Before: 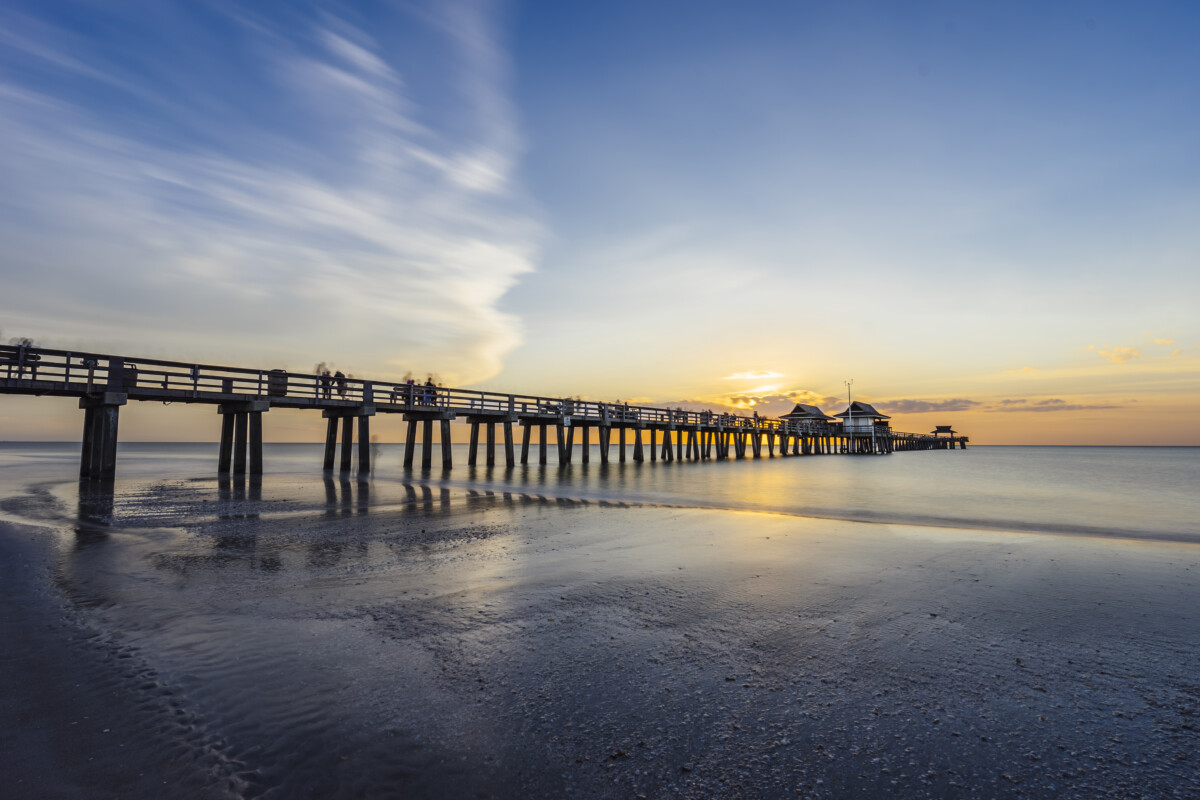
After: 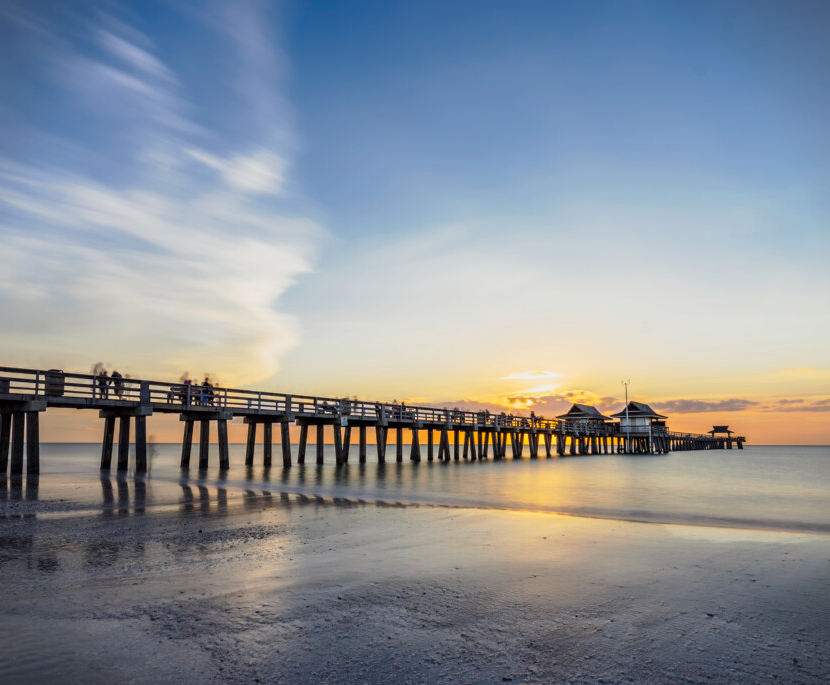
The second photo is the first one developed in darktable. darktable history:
crop: left 18.603%, right 12.213%, bottom 14.361%
tone curve: curves: ch0 [(0.013, 0) (0.061, 0.068) (0.239, 0.256) (0.502, 0.505) (0.683, 0.676) (0.761, 0.773) (0.858, 0.858) (0.987, 0.945)]; ch1 [(0, 0) (0.172, 0.123) (0.304, 0.267) (0.414, 0.395) (0.472, 0.473) (0.502, 0.508) (0.521, 0.528) (0.583, 0.595) (0.654, 0.673) (0.728, 0.761) (1, 1)]; ch2 [(0, 0) (0.411, 0.424) (0.485, 0.476) (0.502, 0.502) (0.553, 0.557) (0.57, 0.576) (1, 1)], preserve colors none
vignetting: fall-off start 99.39%
